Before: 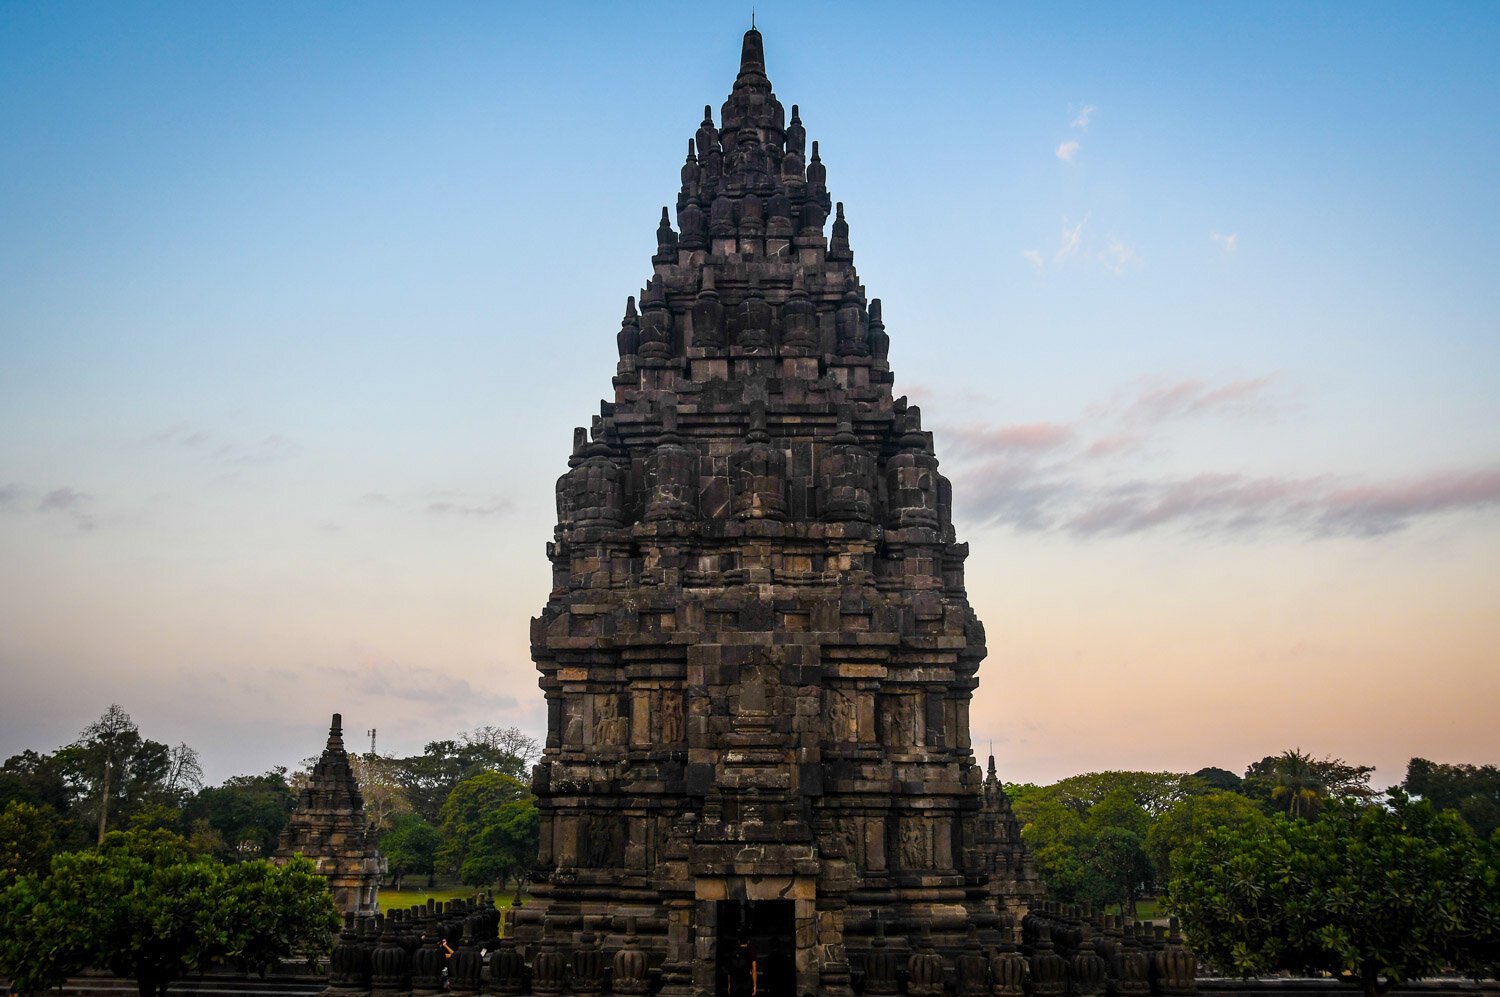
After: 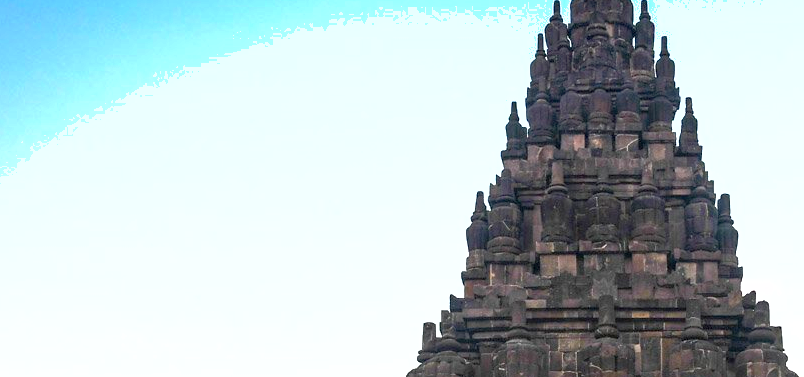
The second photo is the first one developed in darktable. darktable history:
crop: left 10.121%, top 10.631%, right 36.218%, bottom 51.526%
shadows and highlights: on, module defaults
exposure: exposure 0.999 EV, compensate highlight preservation false
